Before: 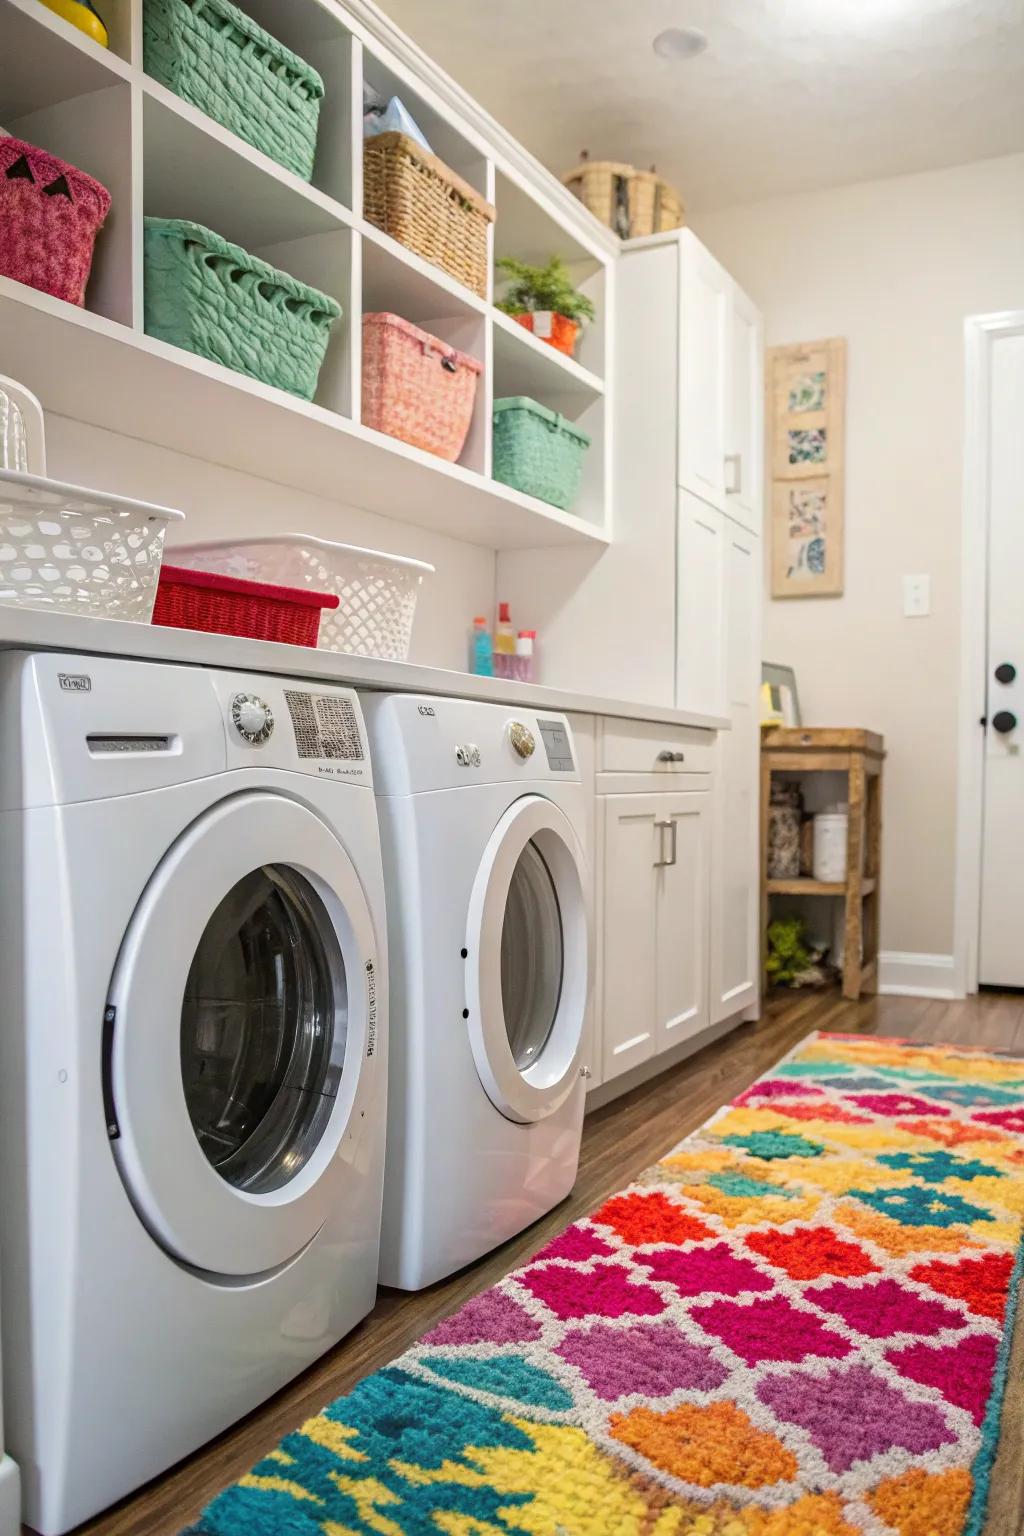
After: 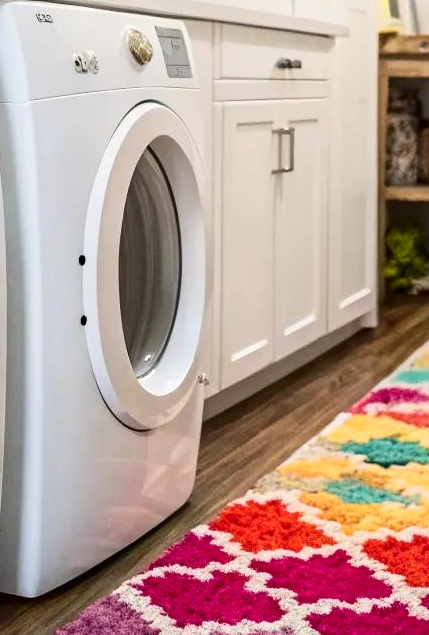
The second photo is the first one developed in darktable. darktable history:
contrast brightness saturation: contrast 0.222
crop: left 37.391%, top 45.135%, right 20.701%, bottom 13.514%
